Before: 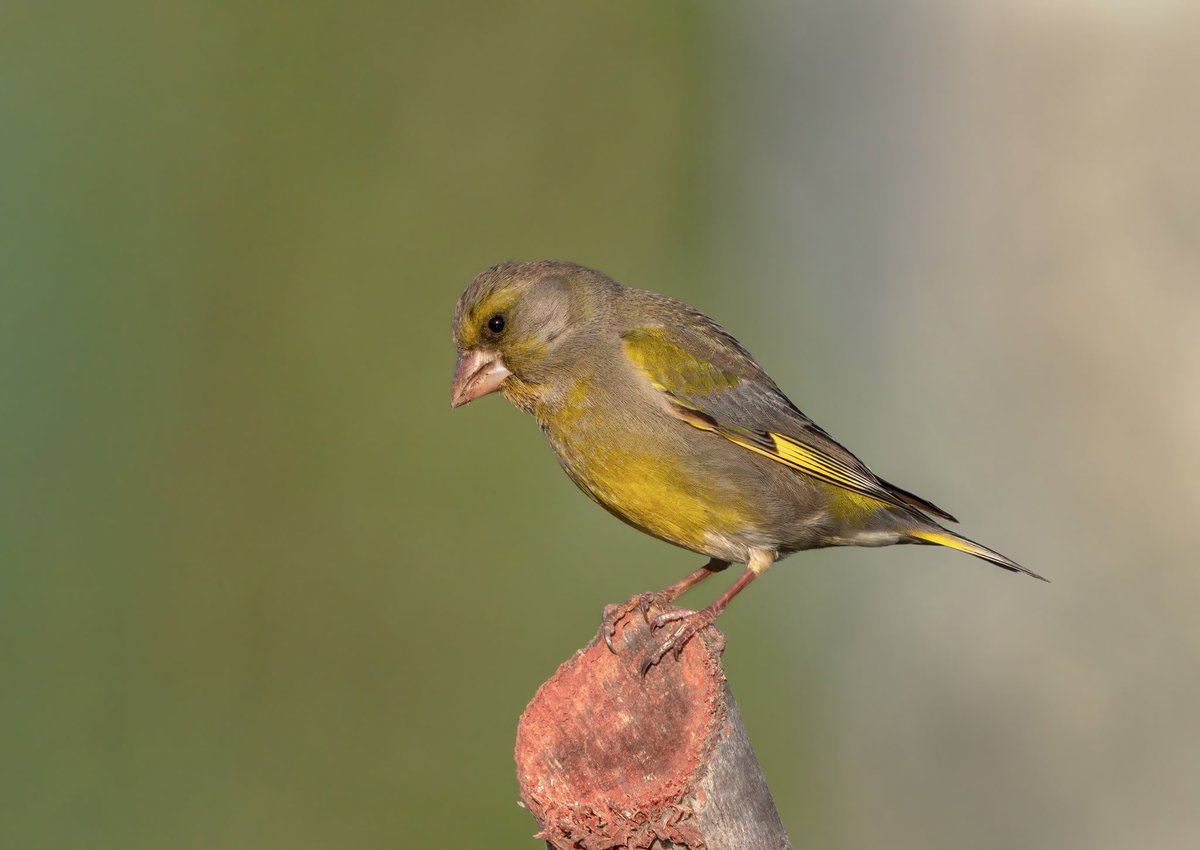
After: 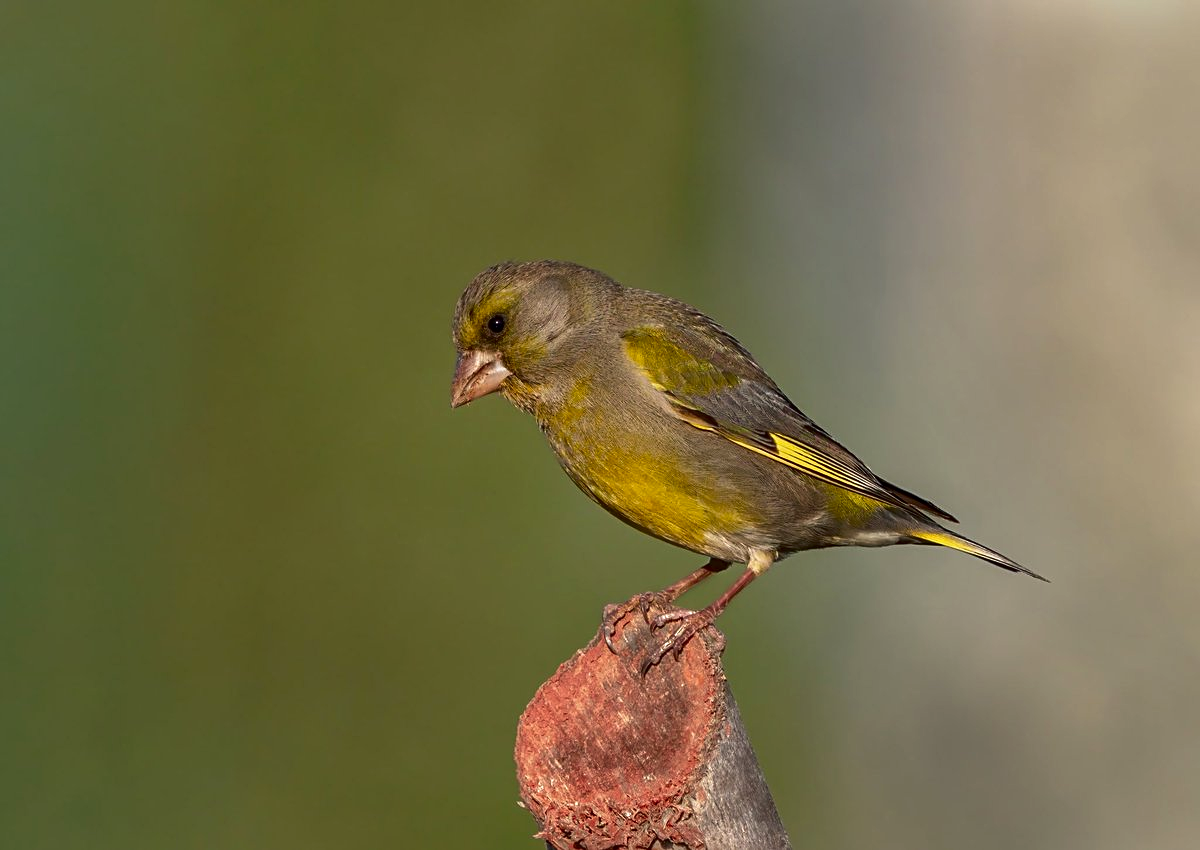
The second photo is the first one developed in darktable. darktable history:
contrast brightness saturation: contrast 0.066, brightness -0.141, saturation 0.112
sharpen: radius 2.138, amount 0.387, threshold 0.193
